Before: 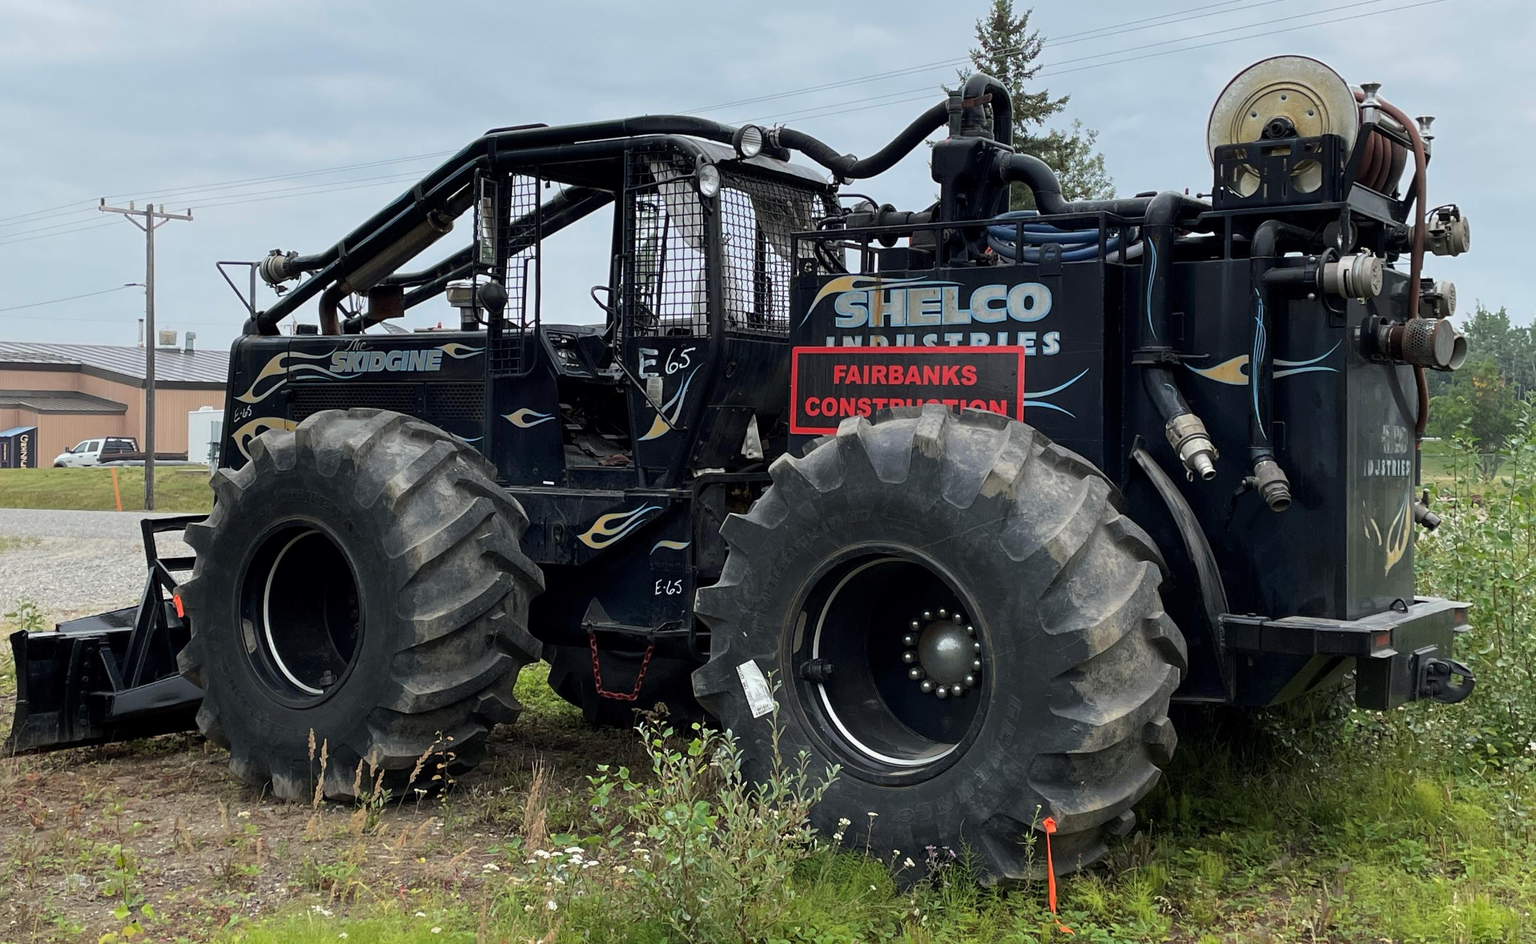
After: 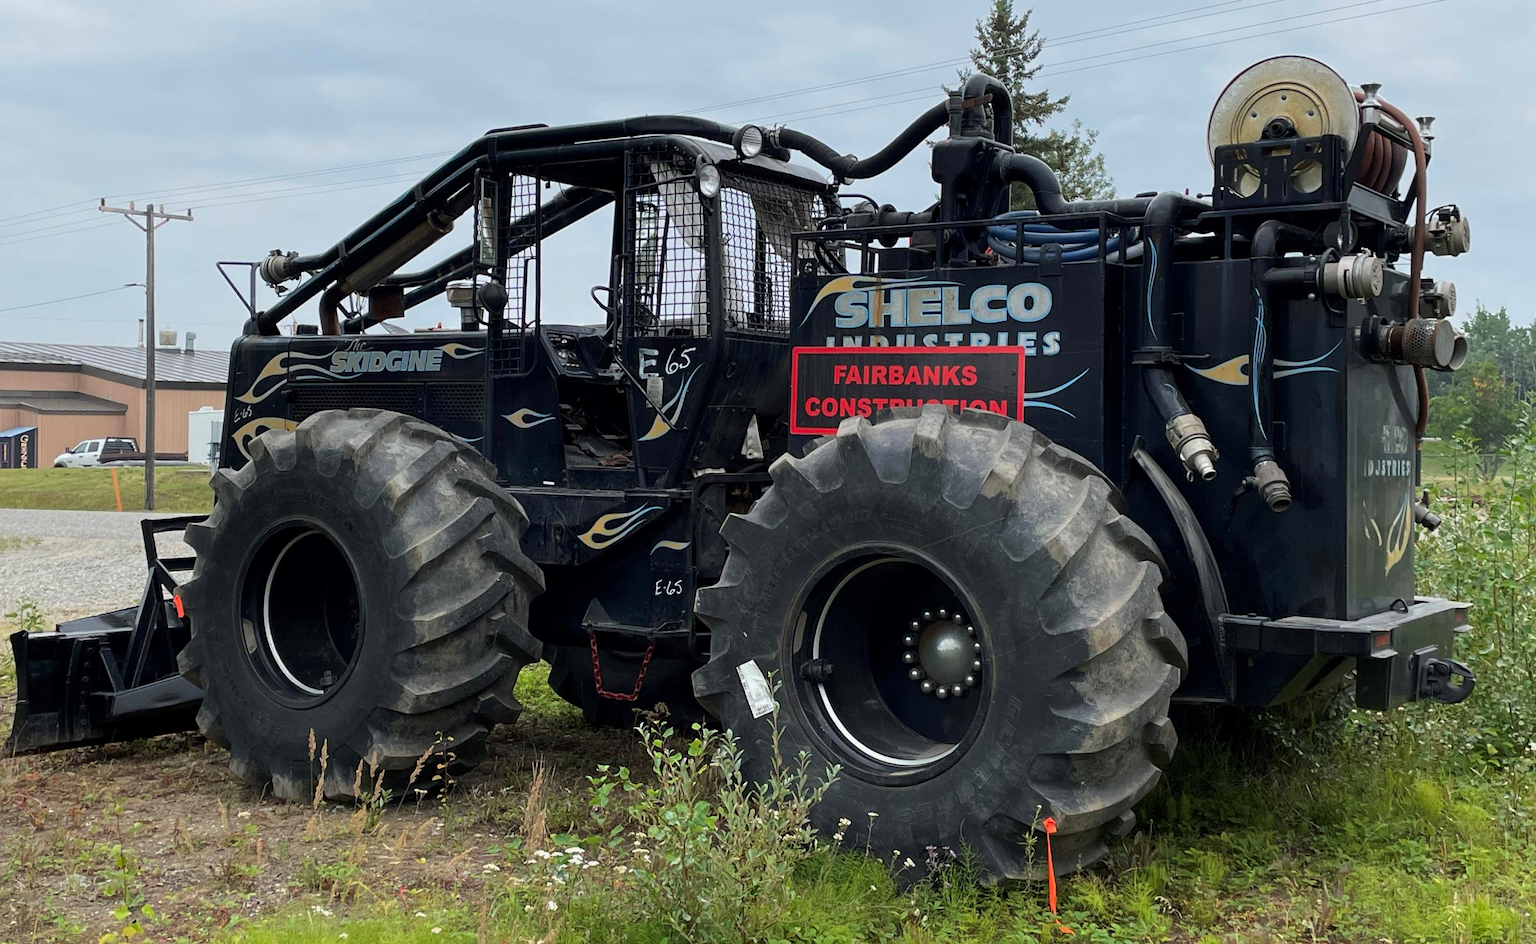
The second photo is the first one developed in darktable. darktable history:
contrast brightness saturation: saturation 0.1
white balance: emerald 1
